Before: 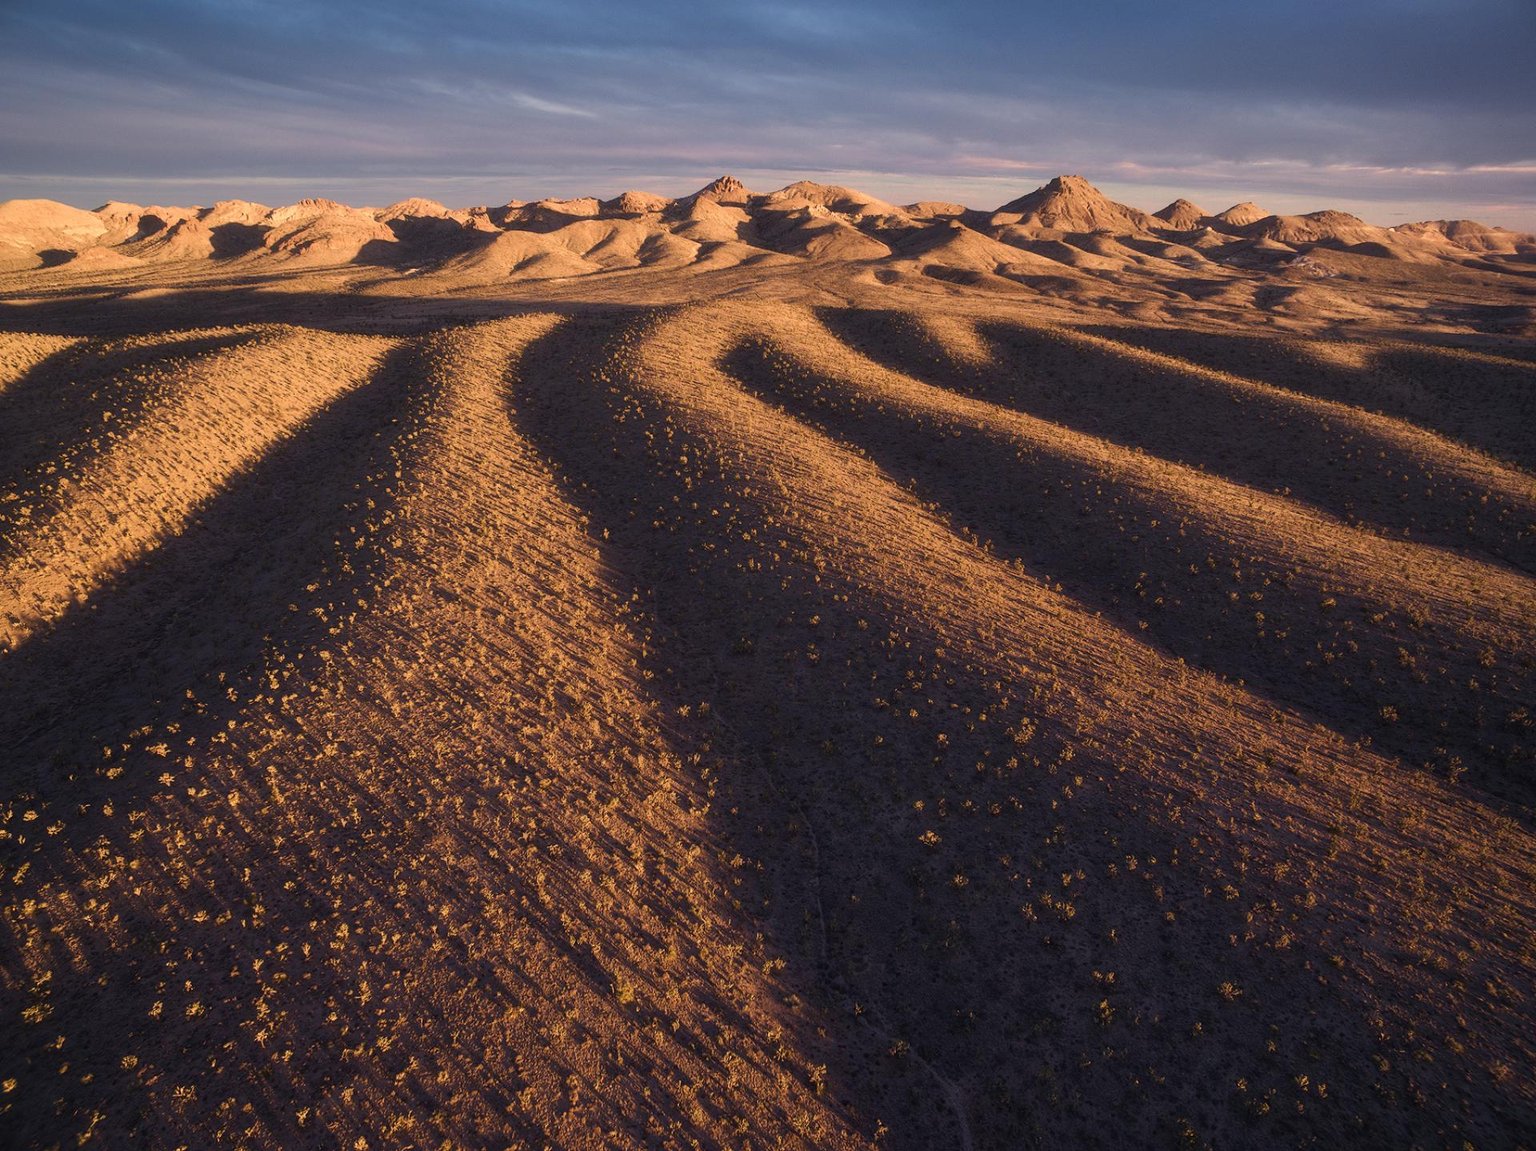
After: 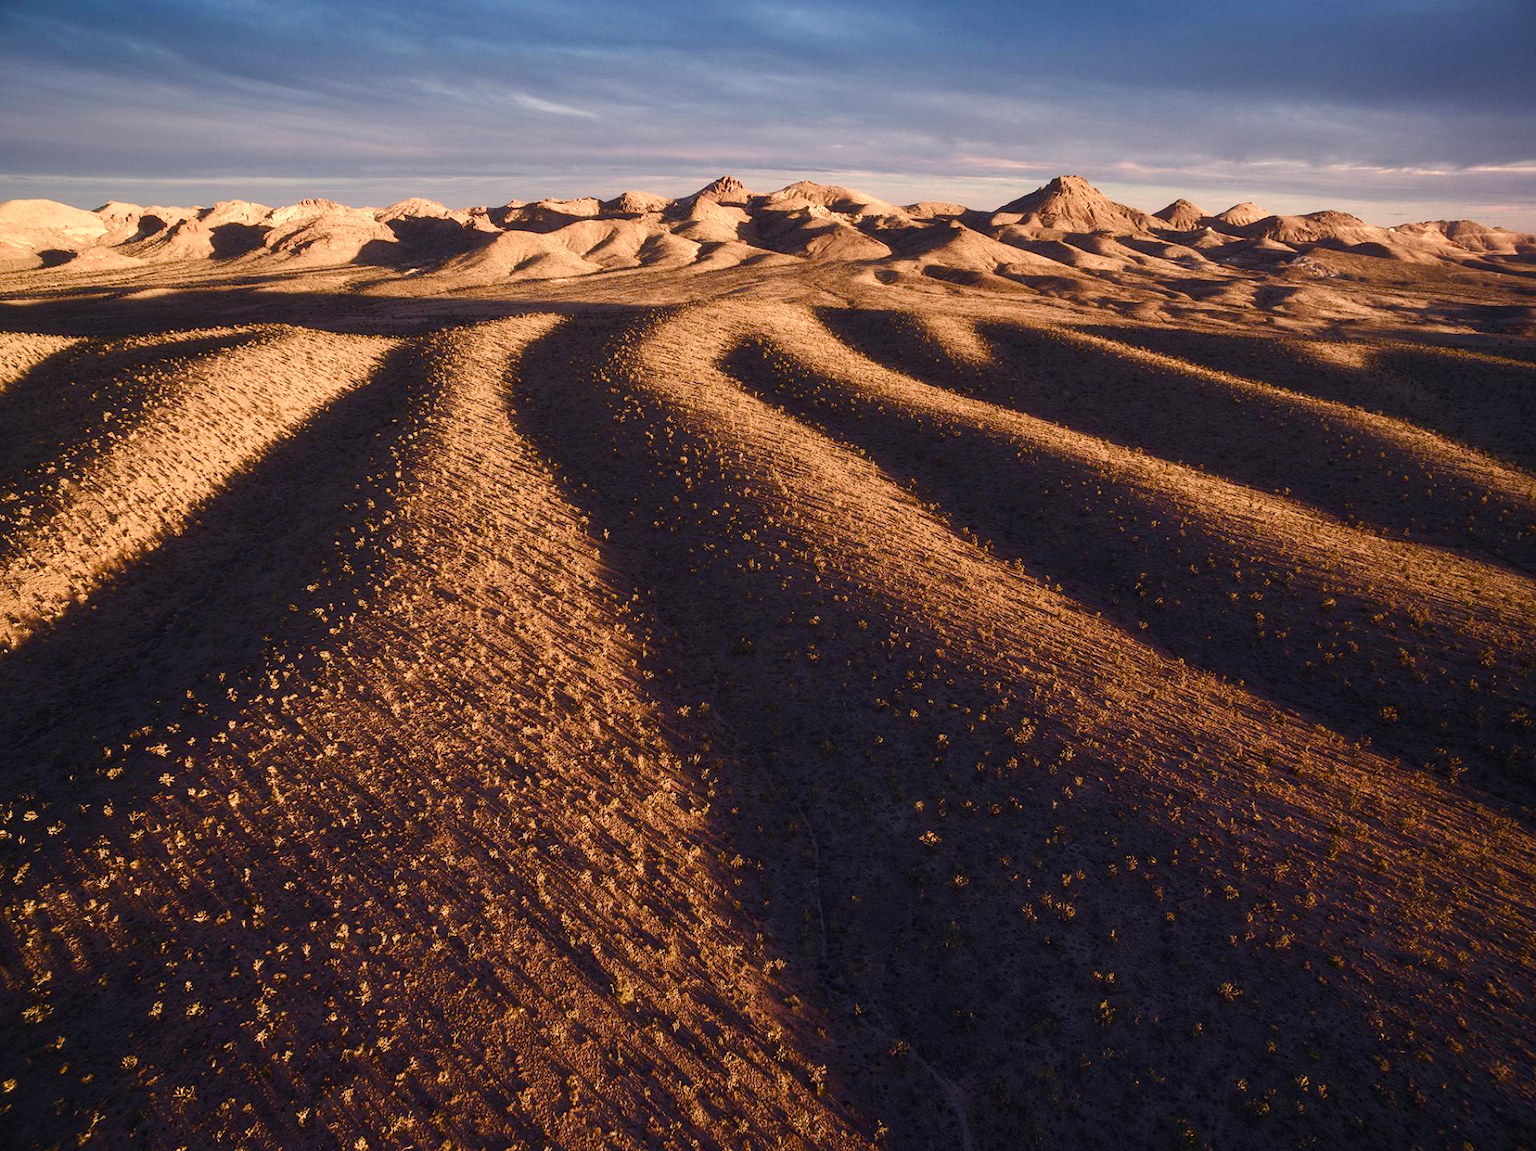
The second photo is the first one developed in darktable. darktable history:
color balance rgb: highlights gain › luminance 6.546%, highlights gain › chroma 1.289%, highlights gain › hue 90.96°, perceptual saturation grading › global saturation 20%, perceptual saturation grading › highlights -50.014%, perceptual saturation grading › shadows 30.603%, global vibrance 14.981%
tone equalizer: -8 EV -0.394 EV, -7 EV -0.375 EV, -6 EV -0.357 EV, -5 EV -0.239 EV, -3 EV 0.248 EV, -2 EV 0.311 EV, -1 EV 0.387 EV, +0 EV 0.406 EV, edges refinement/feathering 500, mask exposure compensation -1.57 EV, preserve details no
